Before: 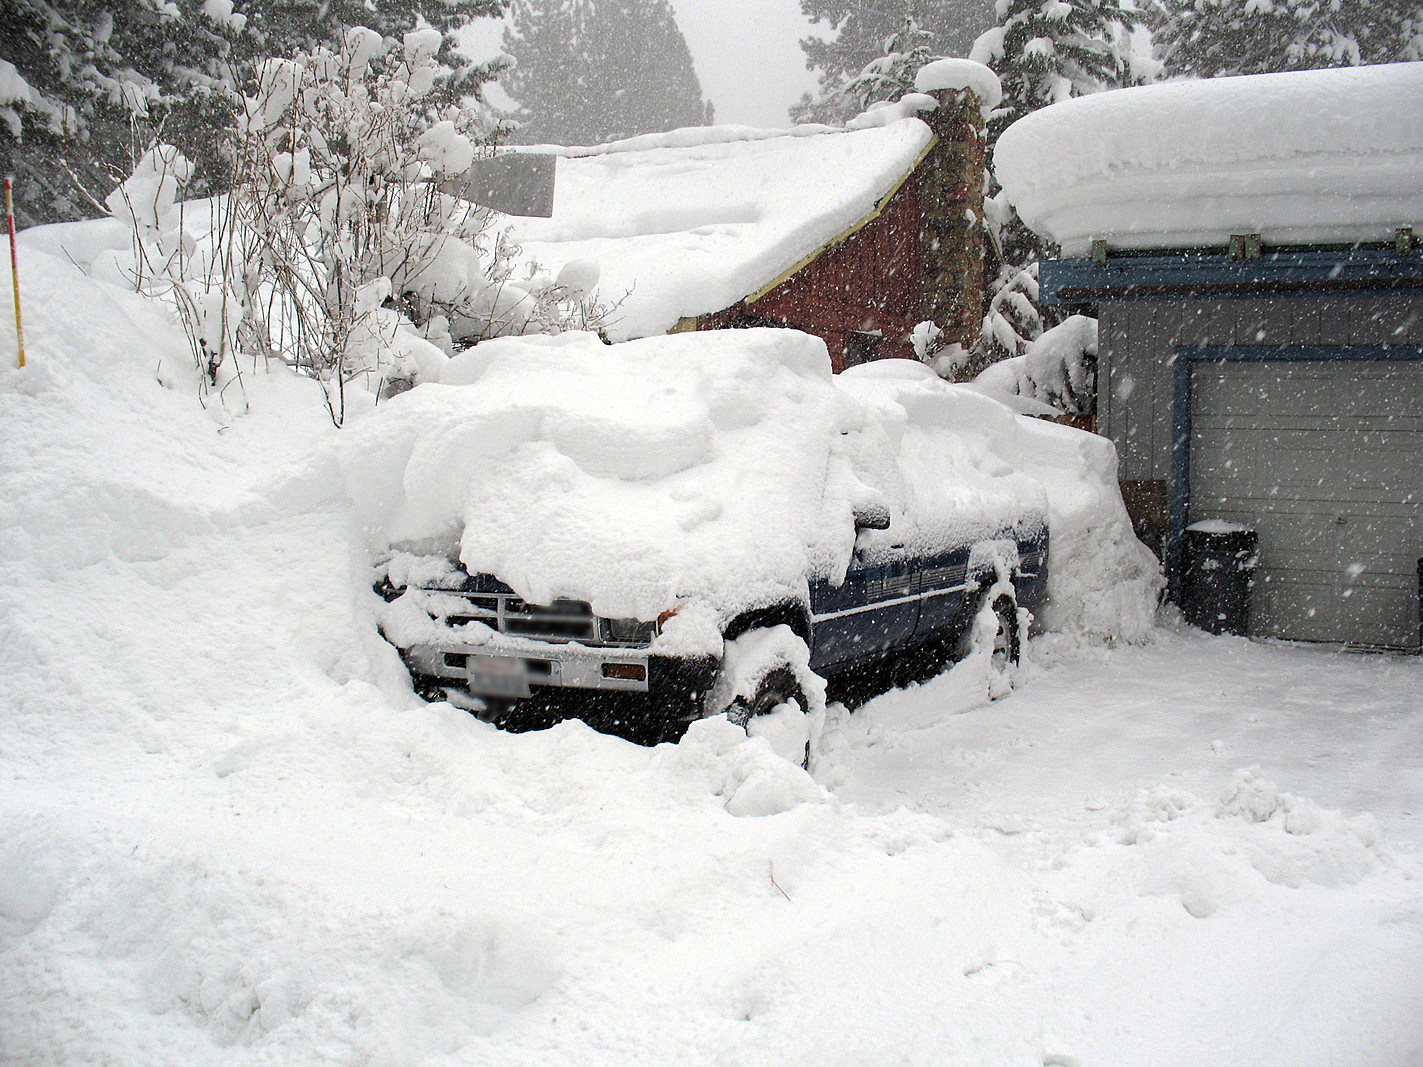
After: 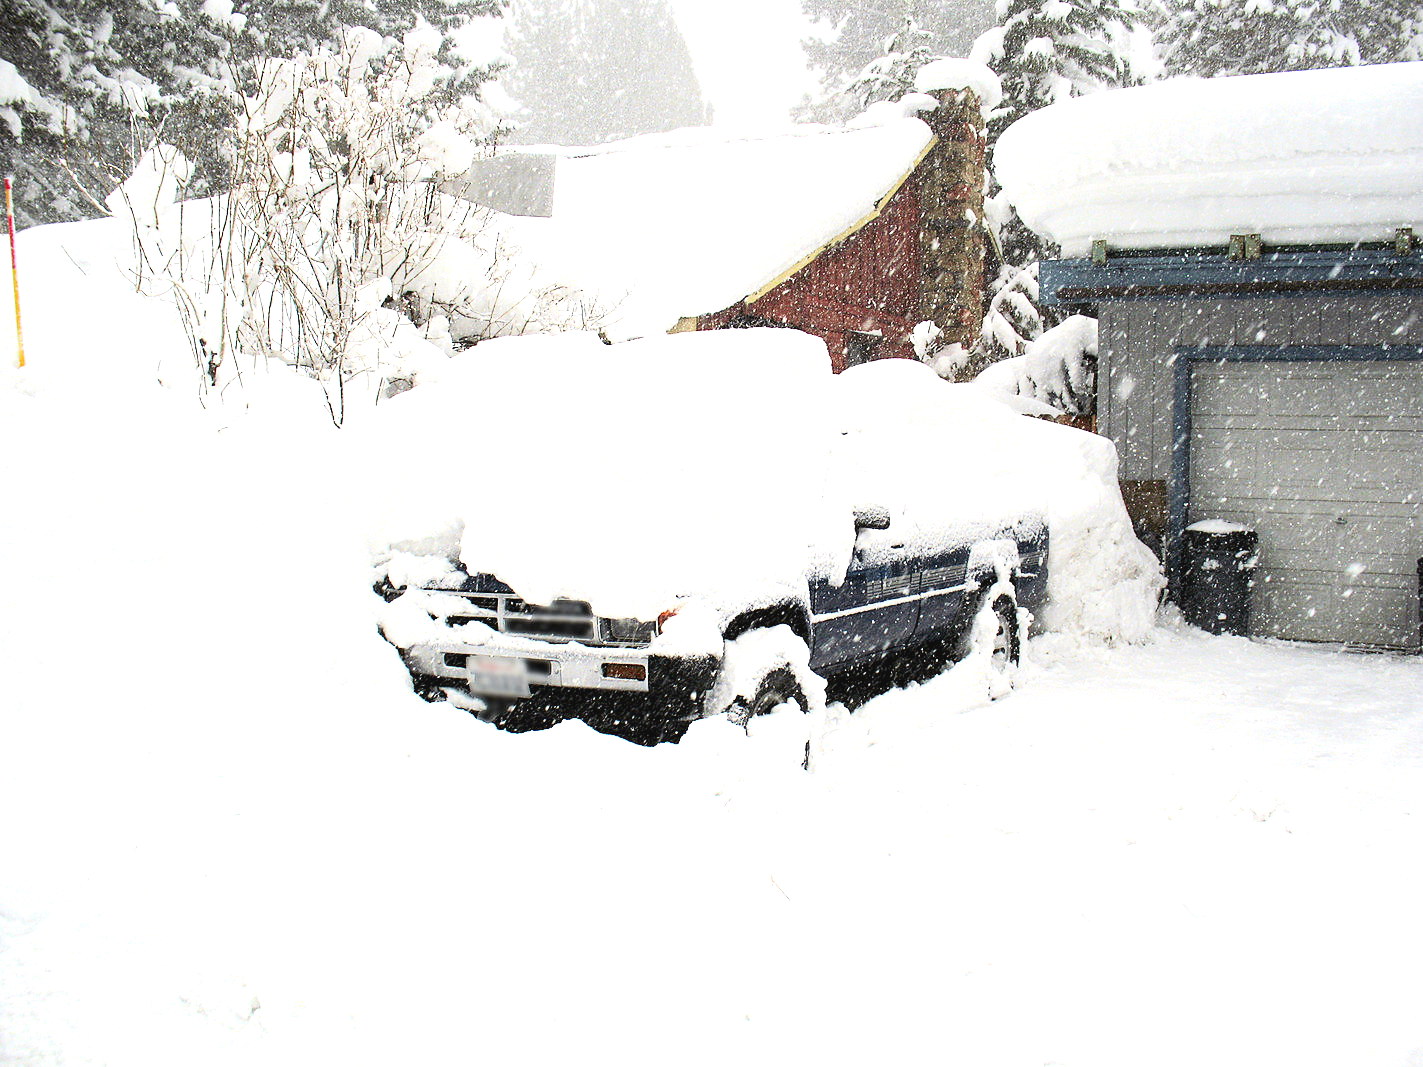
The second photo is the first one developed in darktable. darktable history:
exposure: black level correction 0.001, exposure 1.129 EV, compensate exposure bias true, compensate highlight preservation false
tone curve: curves: ch0 [(0, 0.038) (0.193, 0.212) (0.461, 0.502) (0.634, 0.709) (0.852, 0.89) (1, 0.967)]; ch1 [(0, 0) (0.35, 0.356) (0.45, 0.453) (0.504, 0.503) (0.532, 0.524) (0.558, 0.555) (0.735, 0.762) (1, 1)]; ch2 [(0, 0) (0.281, 0.266) (0.456, 0.469) (0.5, 0.5) (0.533, 0.545) (0.606, 0.598) (0.646, 0.654) (1, 1)], color space Lab, independent channels, preserve colors none
